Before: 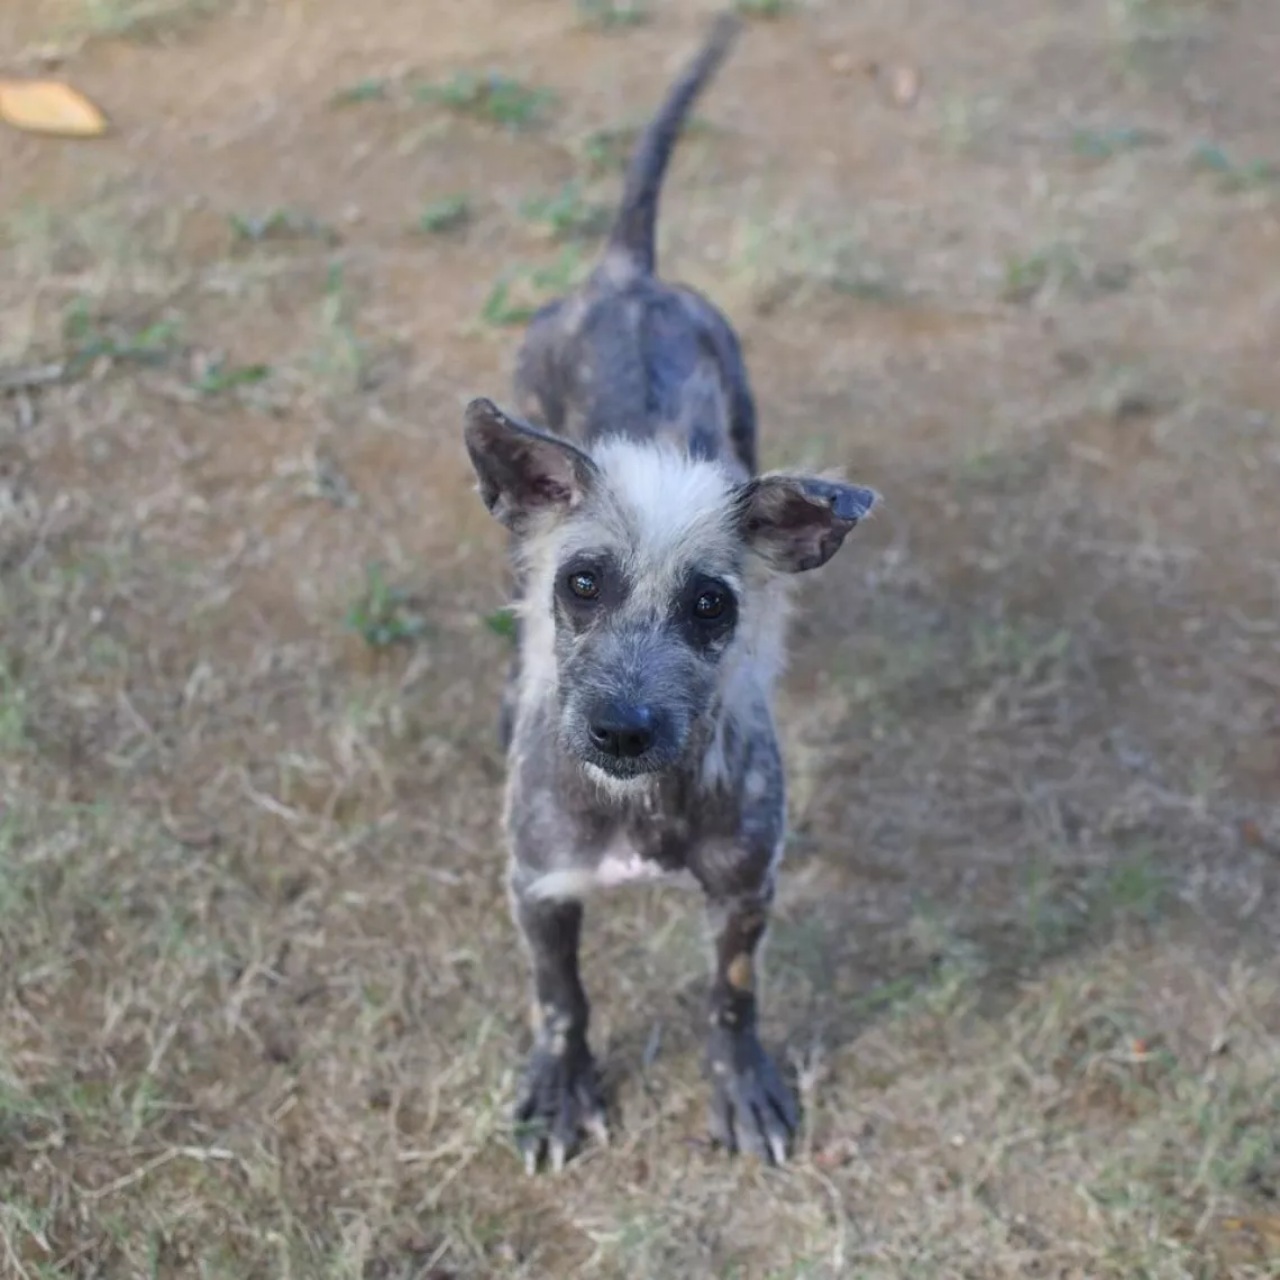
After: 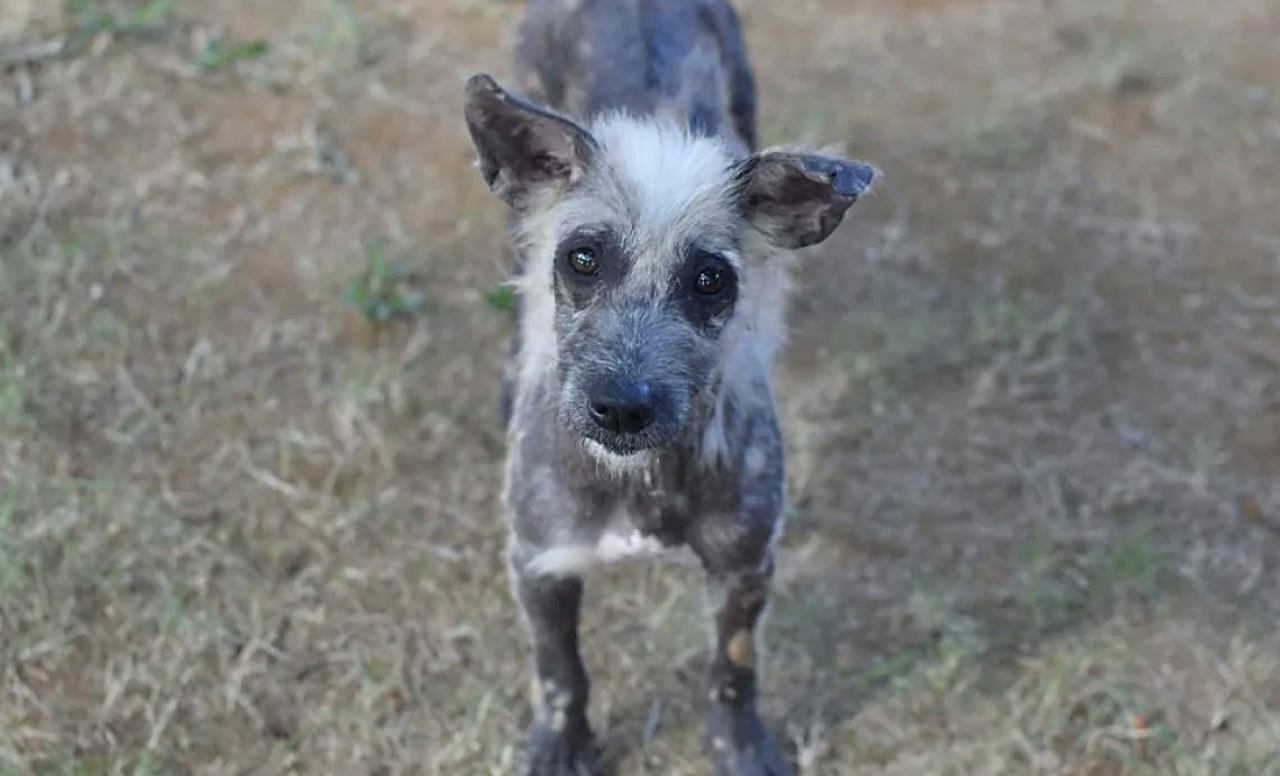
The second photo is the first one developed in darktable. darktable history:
crop and rotate: top 25.357%, bottom 13.942%
sharpen: on, module defaults
white balance: red 0.978, blue 0.999
